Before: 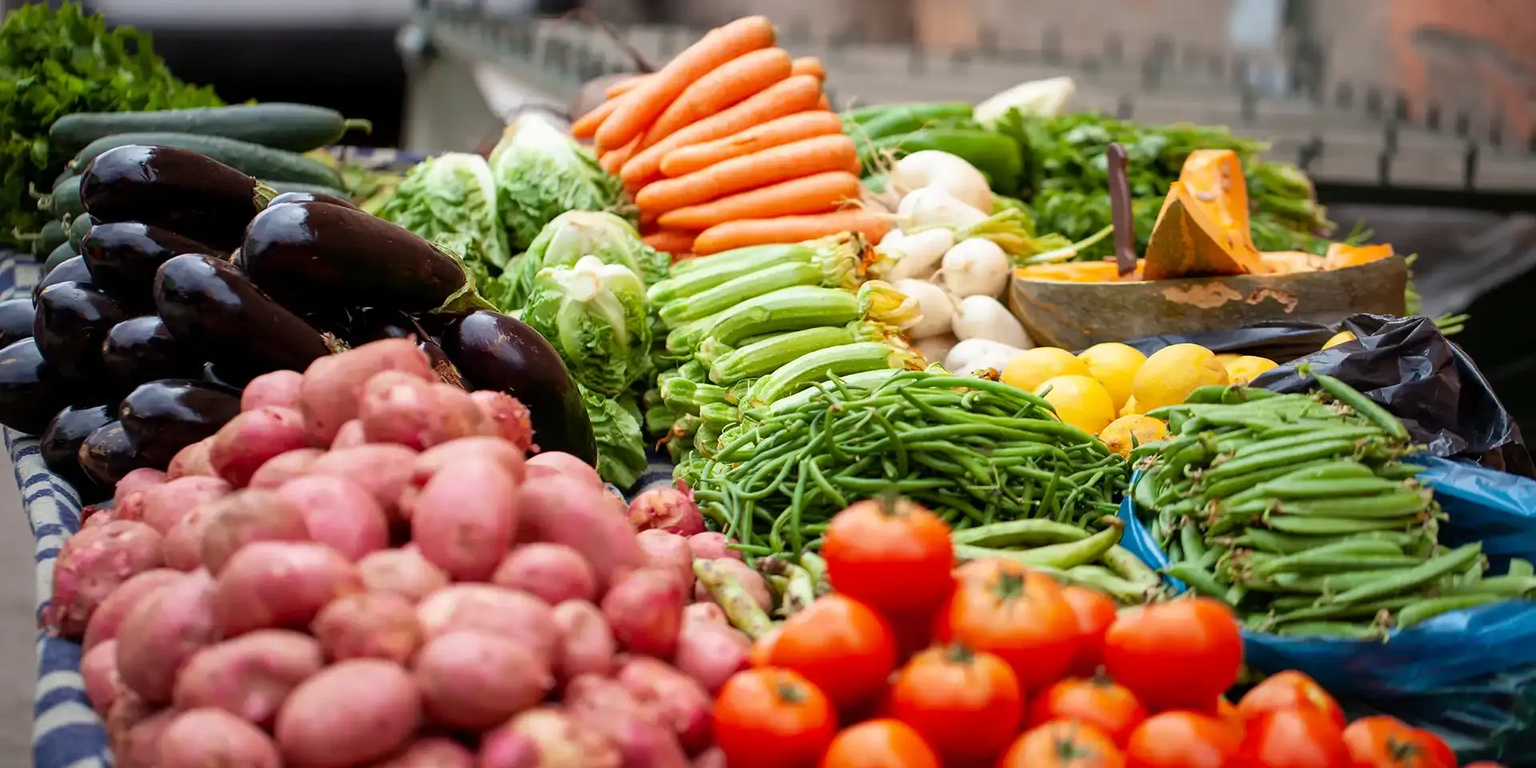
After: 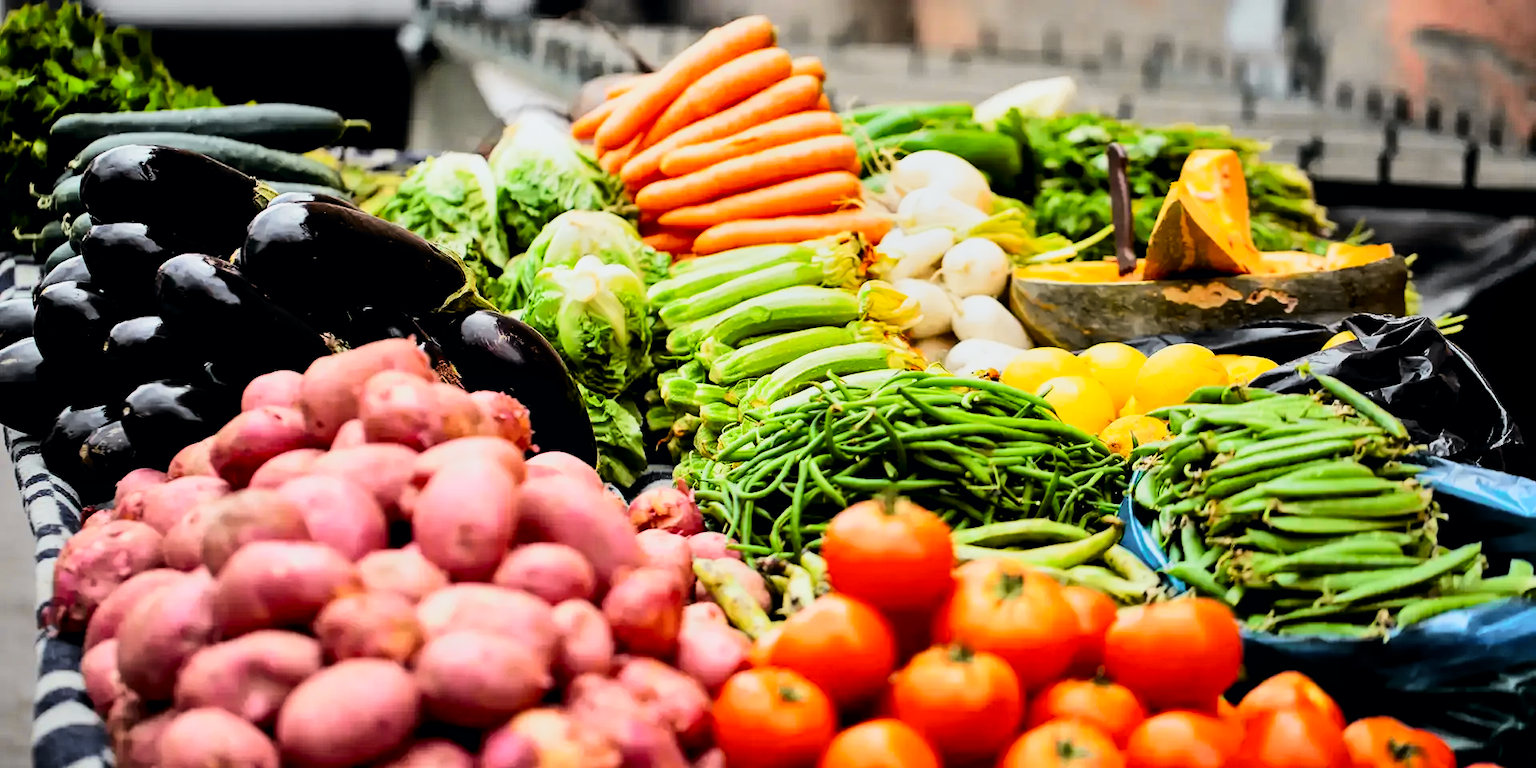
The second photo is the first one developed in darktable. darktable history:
tone curve: curves: ch0 [(0, 0) (0.11, 0.081) (0.256, 0.259) (0.398, 0.475) (0.498, 0.611) (0.65, 0.757) (0.835, 0.883) (1, 0.961)]; ch1 [(0, 0) (0.346, 0.307) (0.408, 0.369) (0.453, 0.457) (0.482, 0.479) (0.502, 0.498) (0.521, 0.51) (0.553, 0.554) (0.618, 0.65) (0.693, 0.727) (1, 1)]; ch2 [(0, 0) (0.358, 0.362) (0.434, 0.46) (0.485, 0.494) (0.5, 0.494) (0.511, 0.508) (0.537, 0.55) (0.579, 0.599) (0.621, 0.693) (1, 1)], color space Lab, independent channels, preserve colors none
shadows and highlights: low approximation 0.01, soften with gaussian
local contrast: mode bilateral grid, contrast 20, coarseness 50, detail 130%, midtone range 0.2
filmic rgb: black relative exposure -5 EV, white relative exposure 3.5 EV, hardness 3.19, contrast 1.4, highlights saturation mix -50%
white balance: emerald 1
